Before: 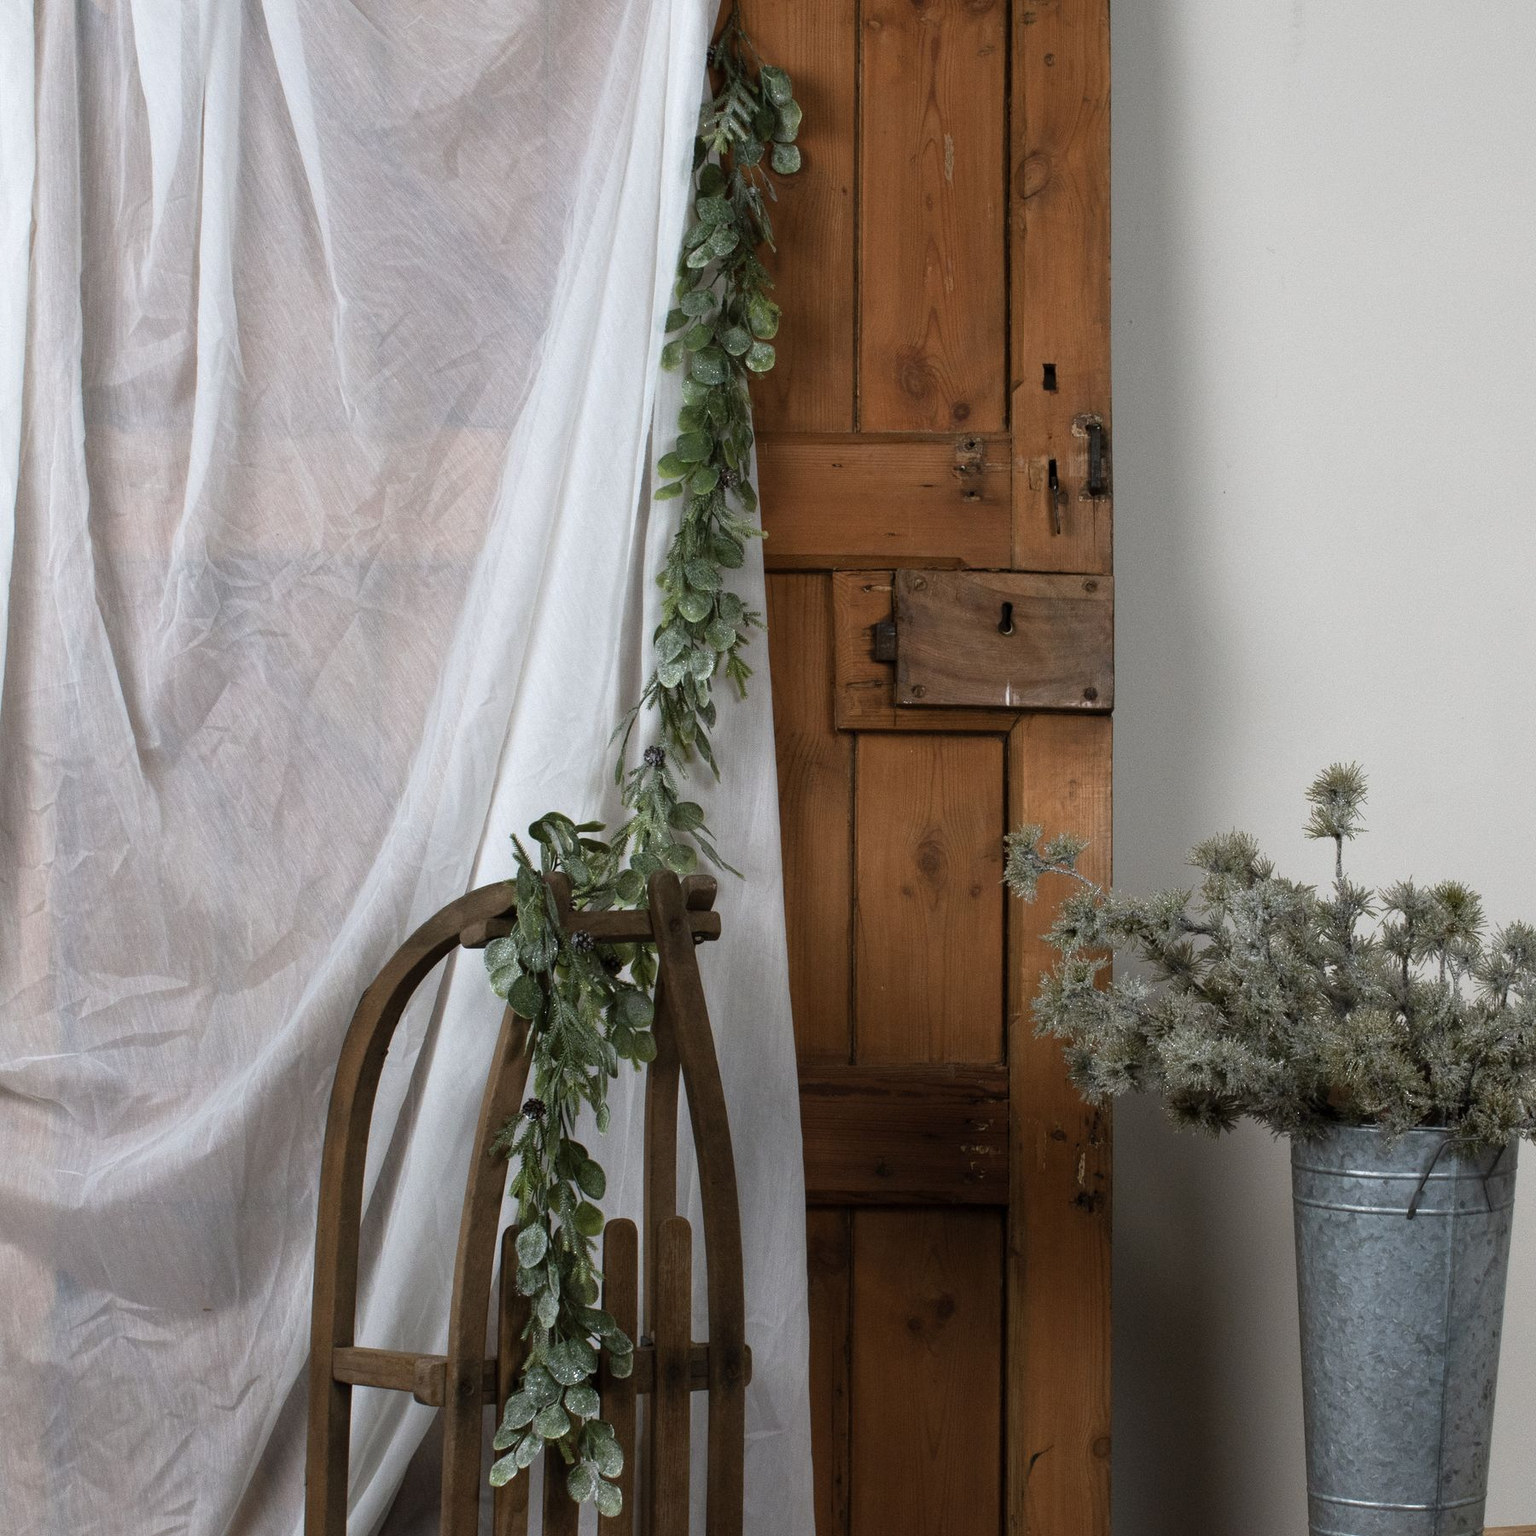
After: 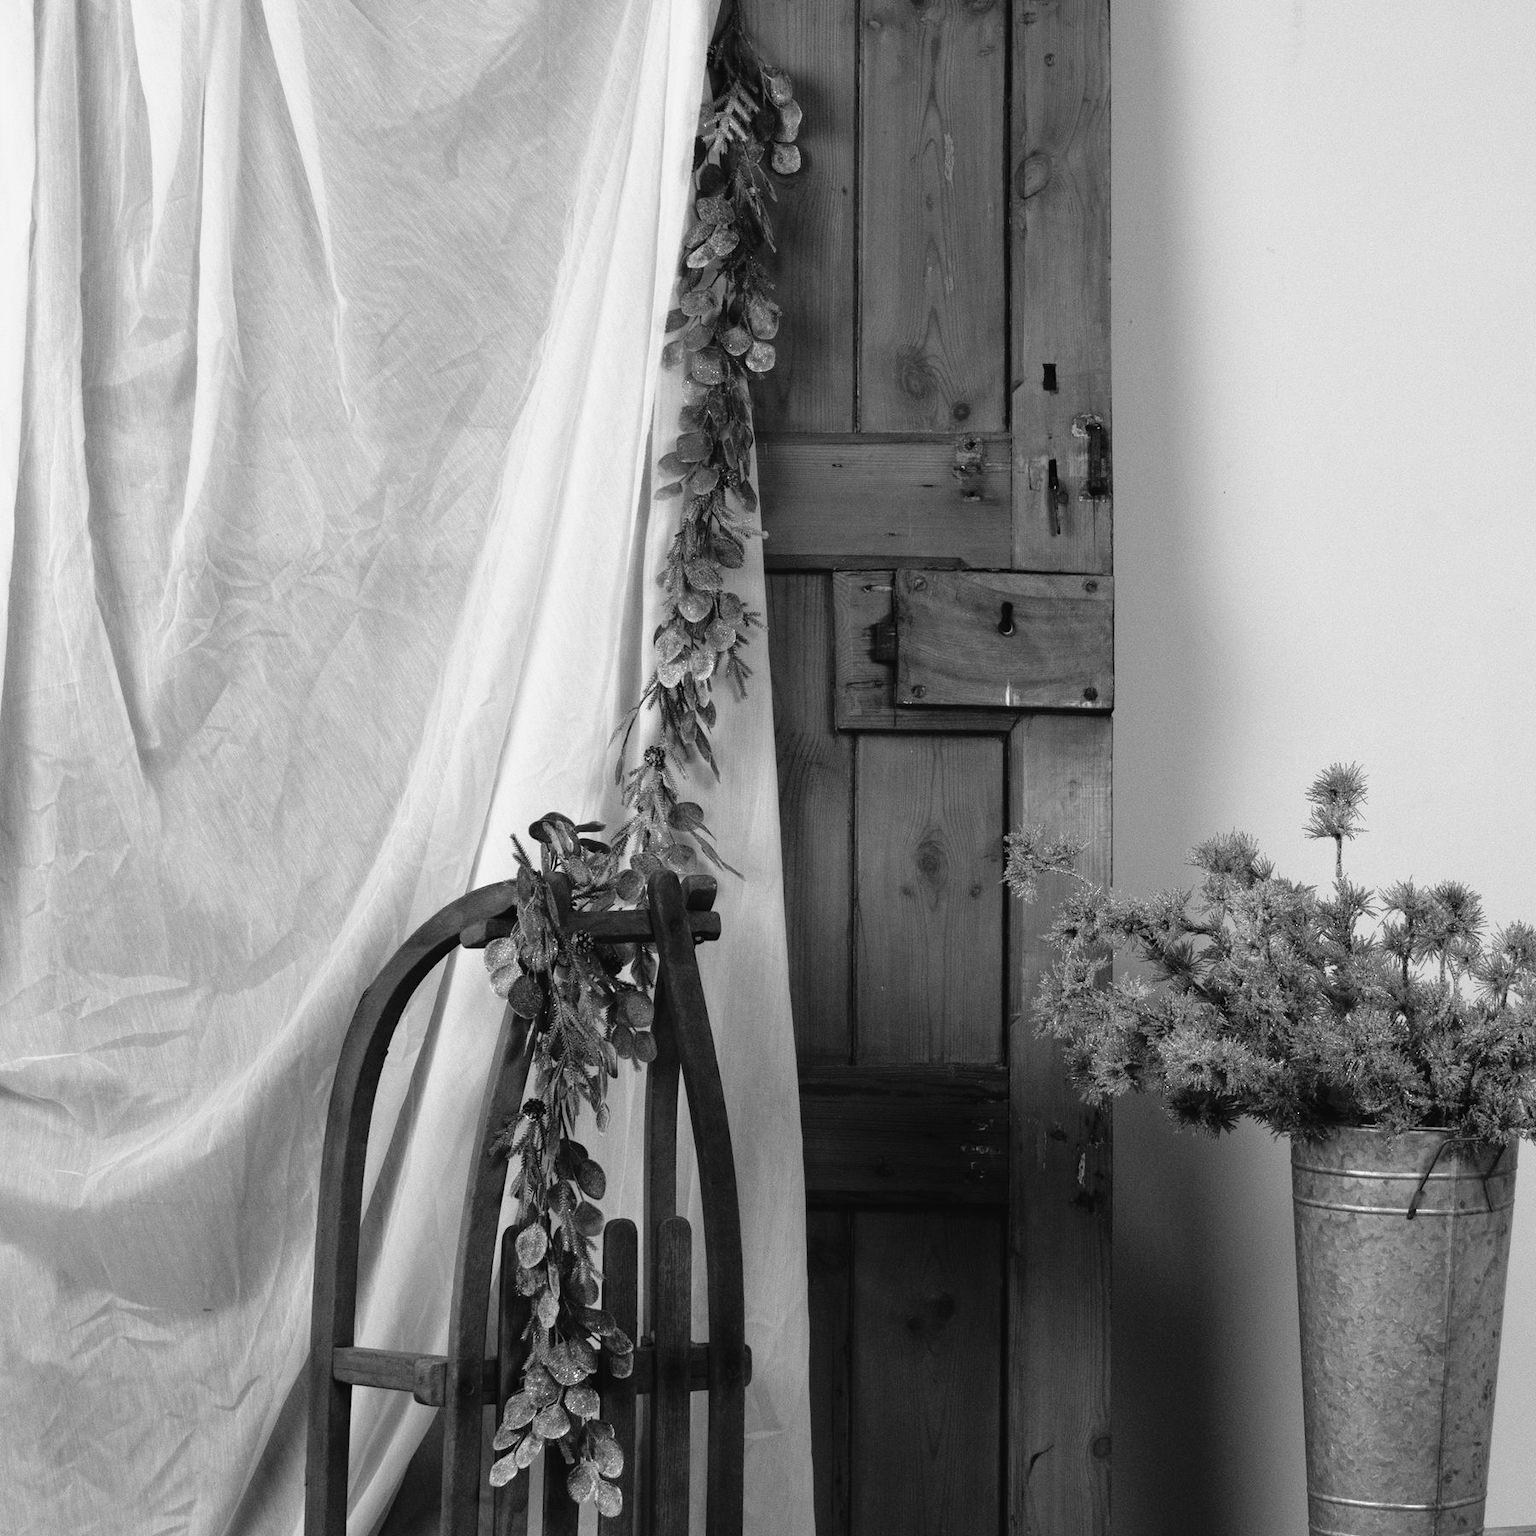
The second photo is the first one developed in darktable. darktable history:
color balance rgb: perceptual saturation grading › global saturation 20%, perceptual saturation grading › highlights -25%, perceptual saturation grading › shadows 25%
tone curve: curves: ch0 [(0.003, 0.029) (0.037, 0.036) (0.149, 0.117) (0.297, 0.318) (0.422, 0.474) (0.531, 0.6) (0.743, 0.809) (0.889, 0.941) (1, 0.98)]; ch1 [(0, 0) (0.305, 0.325) (0.453, 0.437) (0.482, 0.479) (0.501, 0.5) (0.506, 0.503) (0.564, 0.578) (0.587, 0.625) (0.666, 0.727) (1, 1)]; ch2 [(0, 0) (0.323, 0.277) (0.408, 0.399) (0.45, 0.48) (0.499, 0.502) (0.512, 0.523) (0.57, 0.595) (0.653, 0.671) (0.768, 0.744) (1, 1)], color space Lab, independent channels, preserve colors none
monochrome: on, module defaults
